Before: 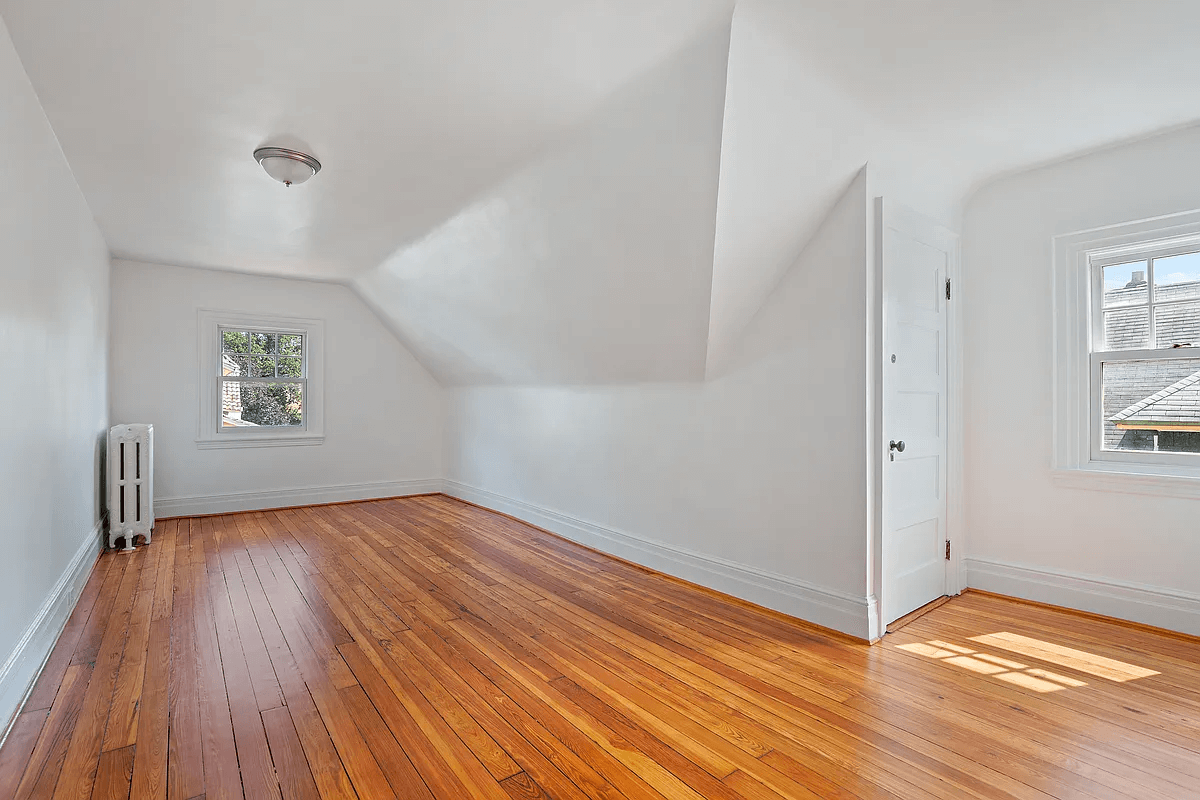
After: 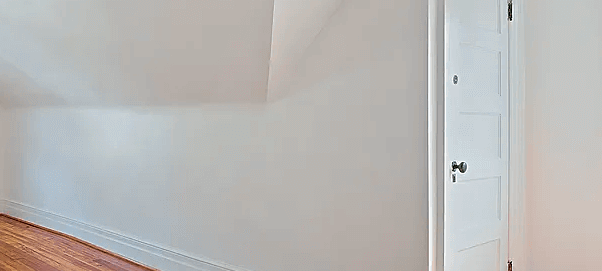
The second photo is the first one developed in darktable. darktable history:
velvia: strength 44.68%
crop: left 36.553%, top 34.877%, right 13.225%, bottom 31.125%
sharpen: on, module defaults
